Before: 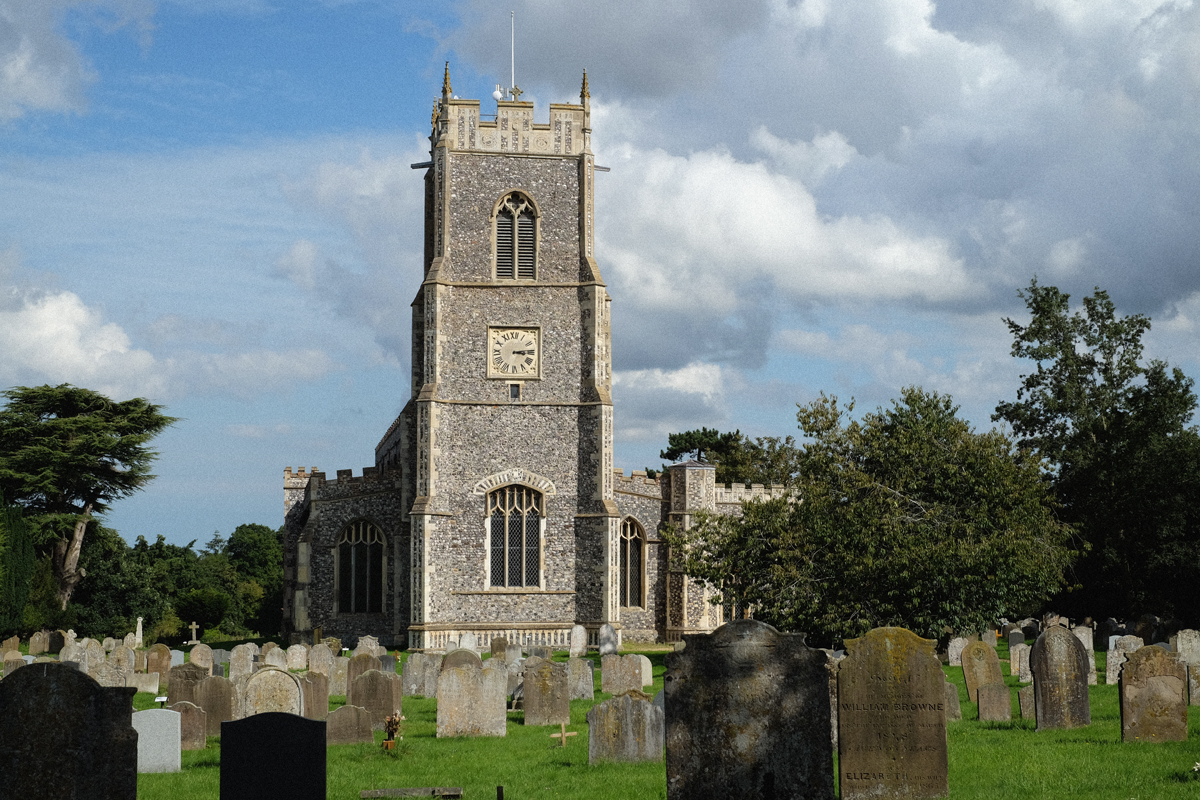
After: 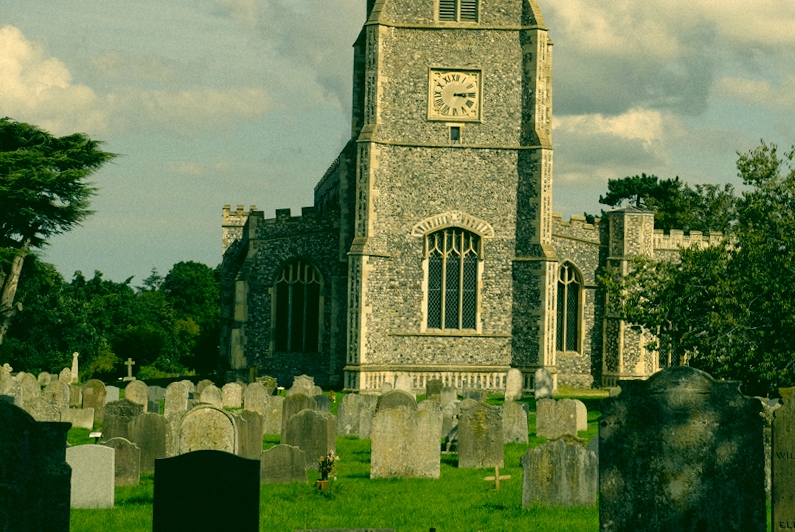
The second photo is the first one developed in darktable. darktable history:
crop and rotate: angle -1.09°, left 3.734%, top 31.497%, right 28.091%
color correction: highlights a* 5.71, highlights b* 32.98, shadows a* -26.6, shadows b* 3.77
